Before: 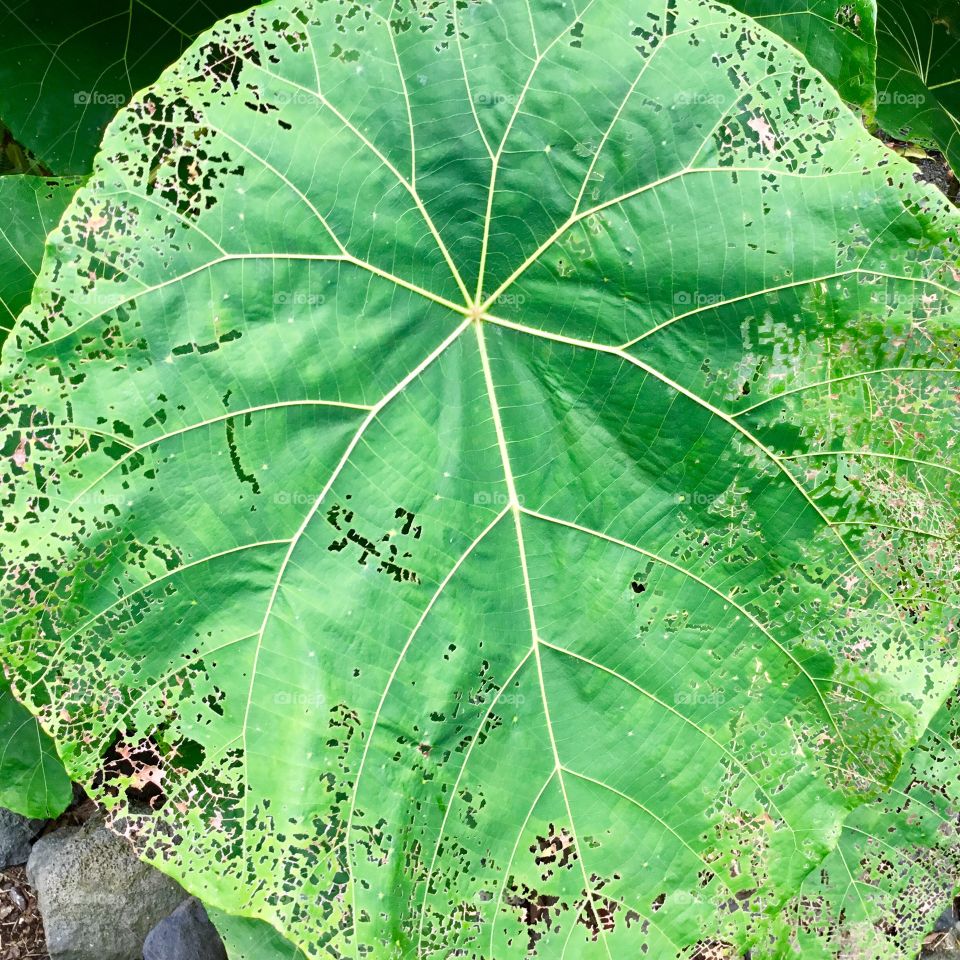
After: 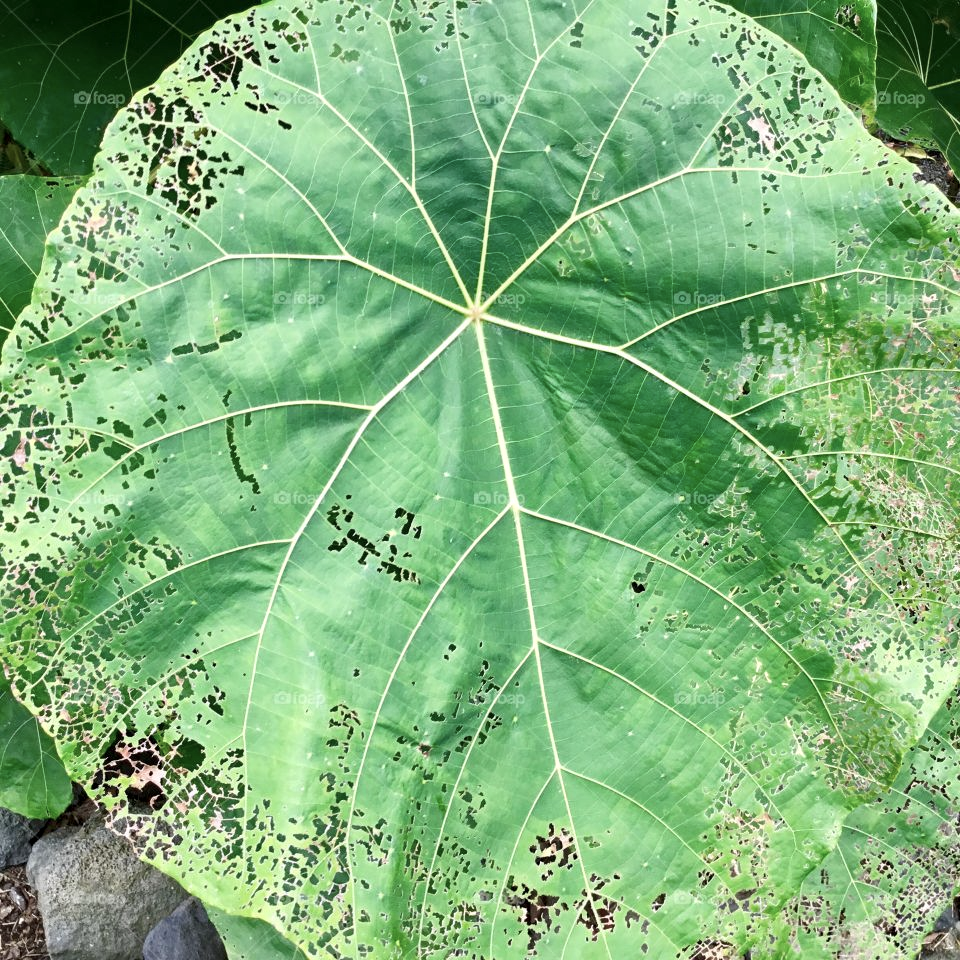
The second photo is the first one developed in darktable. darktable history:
contrast brightness saturation: contrast 0.06, brightness -0.01, saturation -0.23
local contrast: highlights 100%, shadows 100%, detail 120%, midtone range 0.2
